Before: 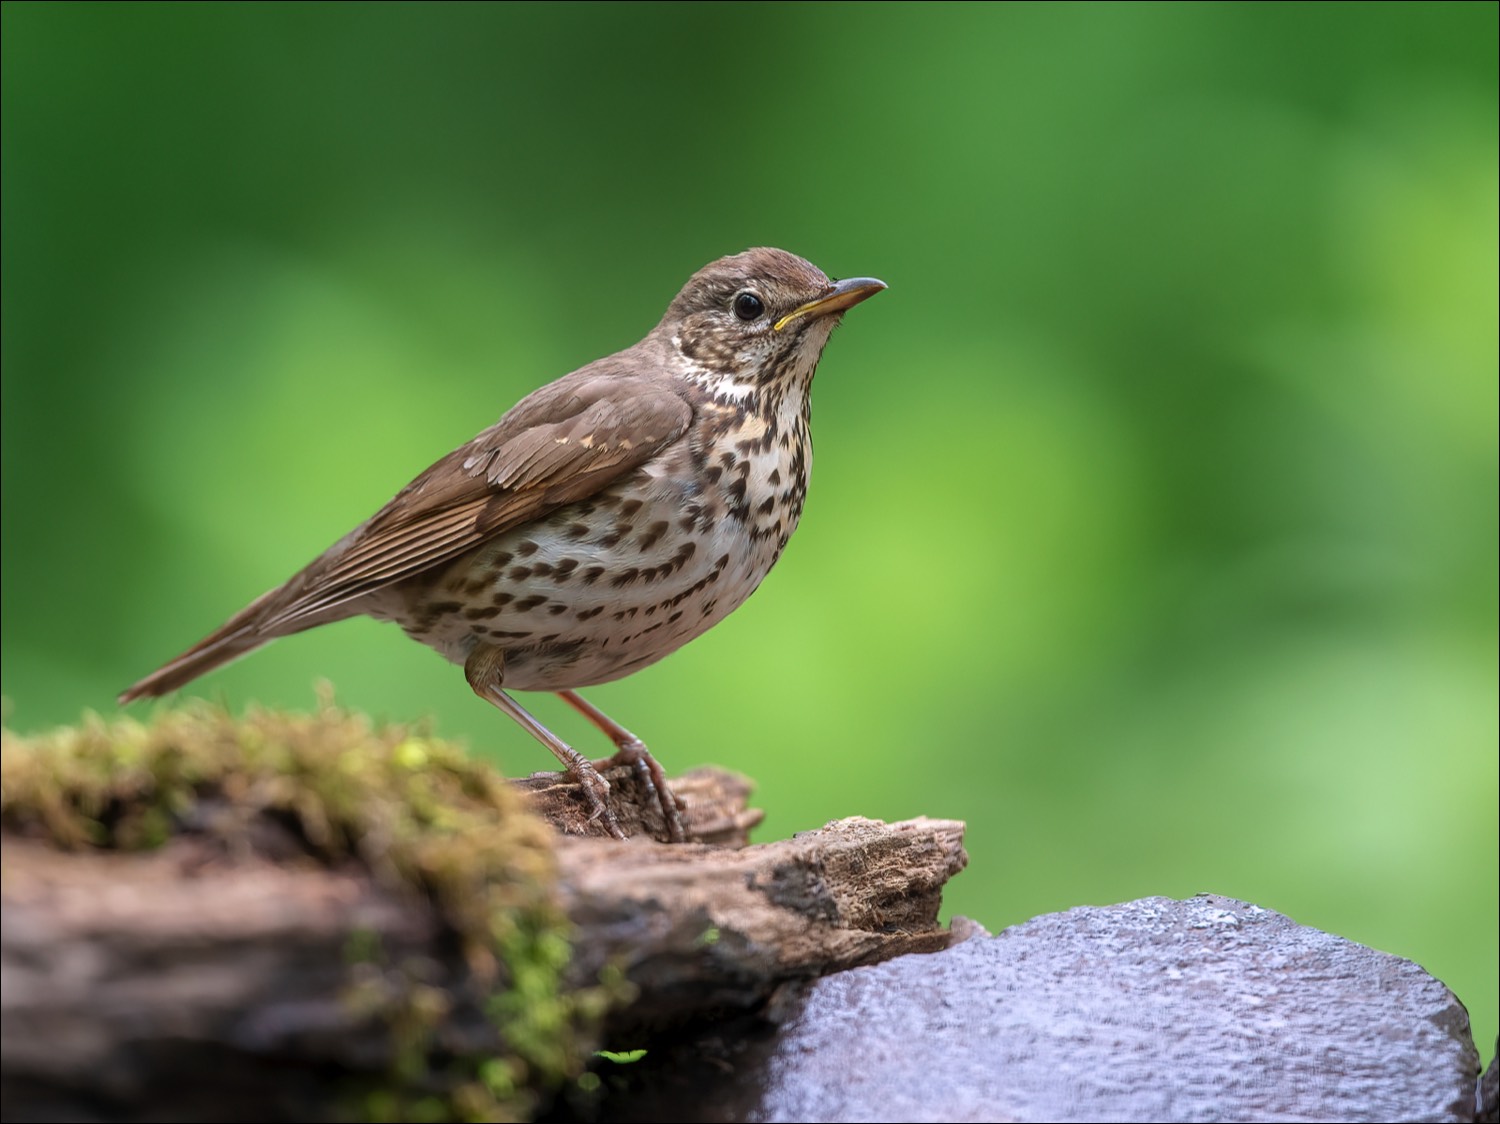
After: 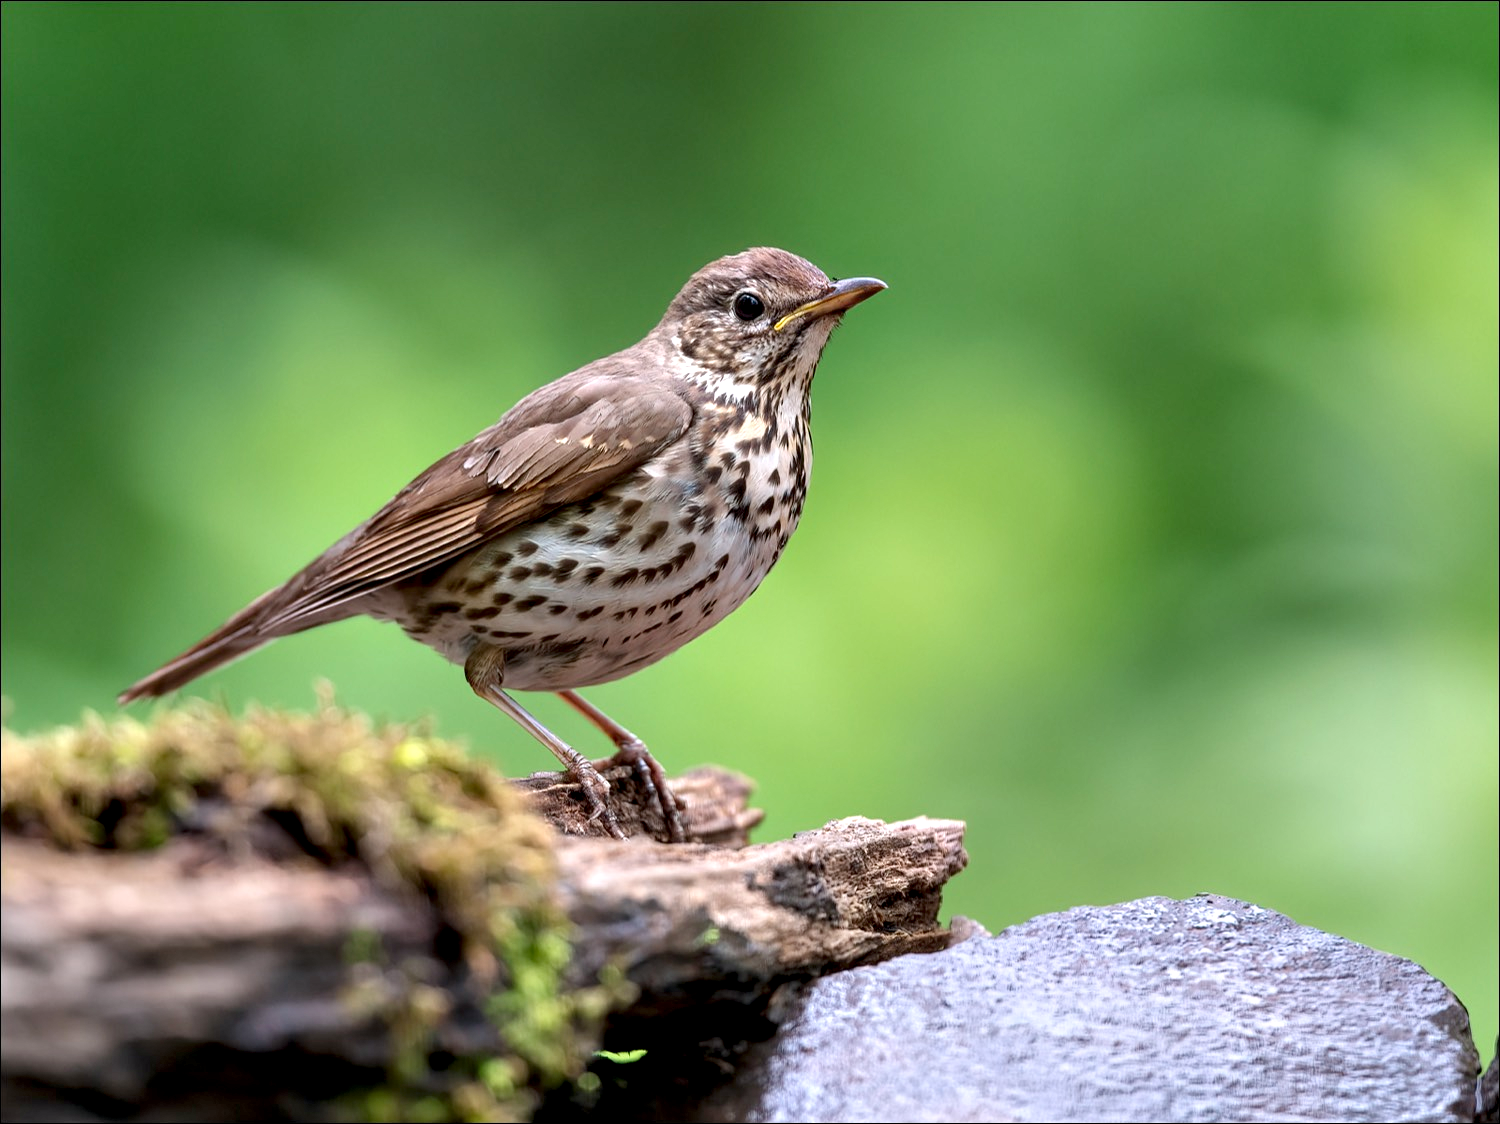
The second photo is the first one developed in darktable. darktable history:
sharpen: radius 2.896, amount 0.882, threshold 47.36
contrast equalizer: y [[0.6 ×6], [0.55 ×6], [0 ×6], [0 ×6], [0 ×6]]
